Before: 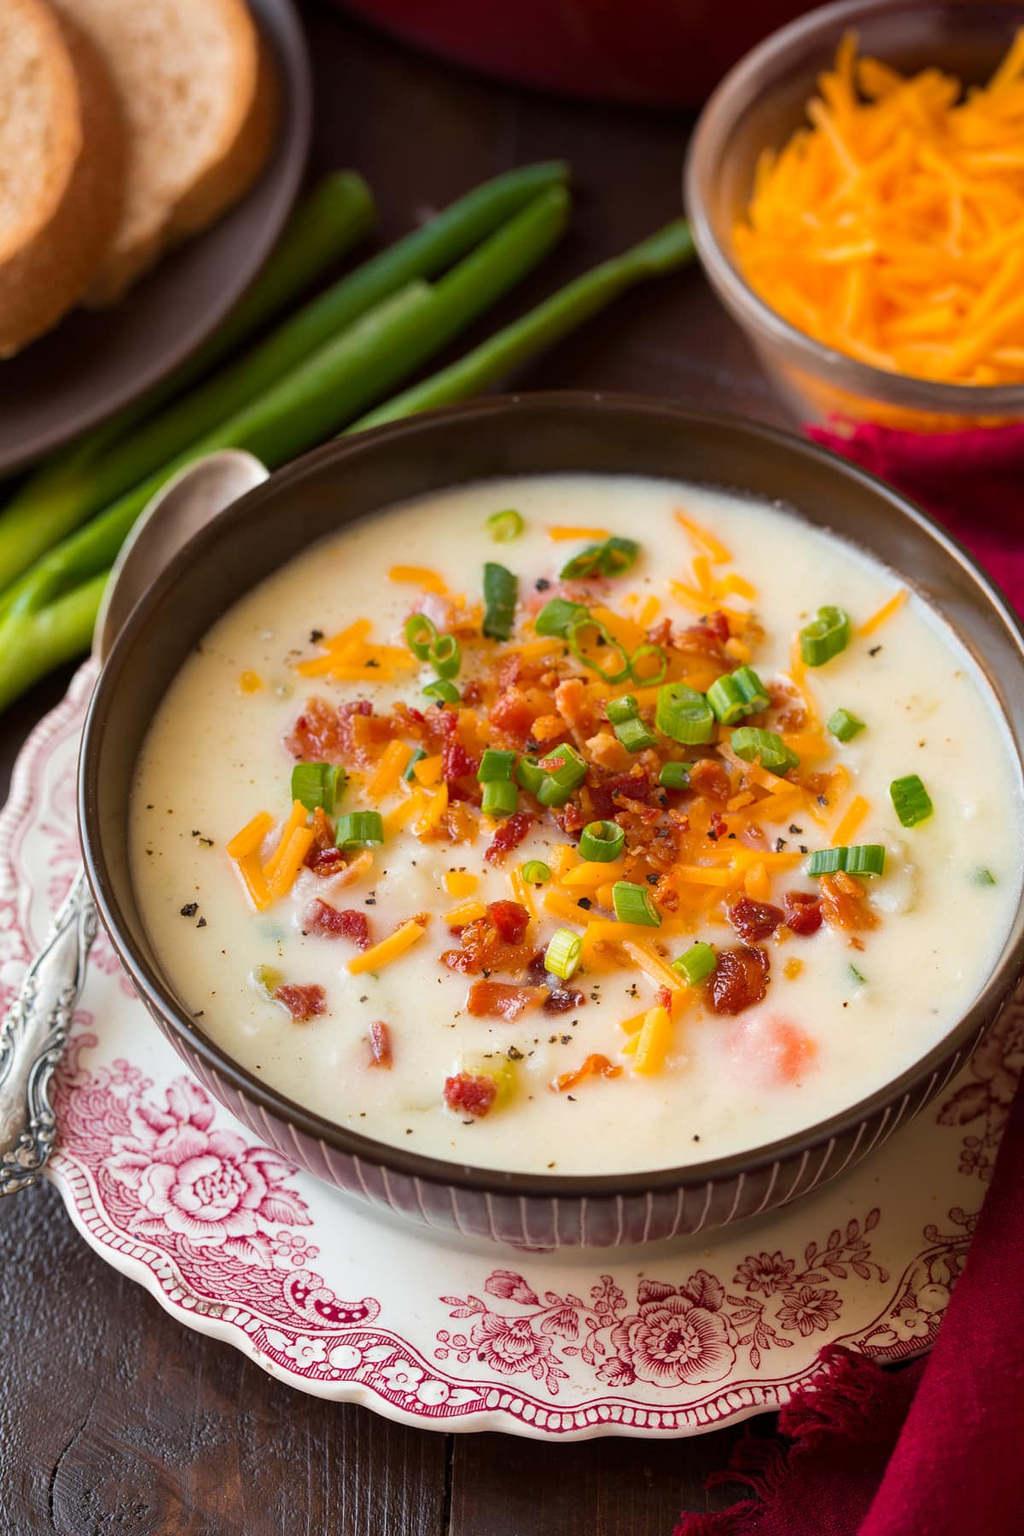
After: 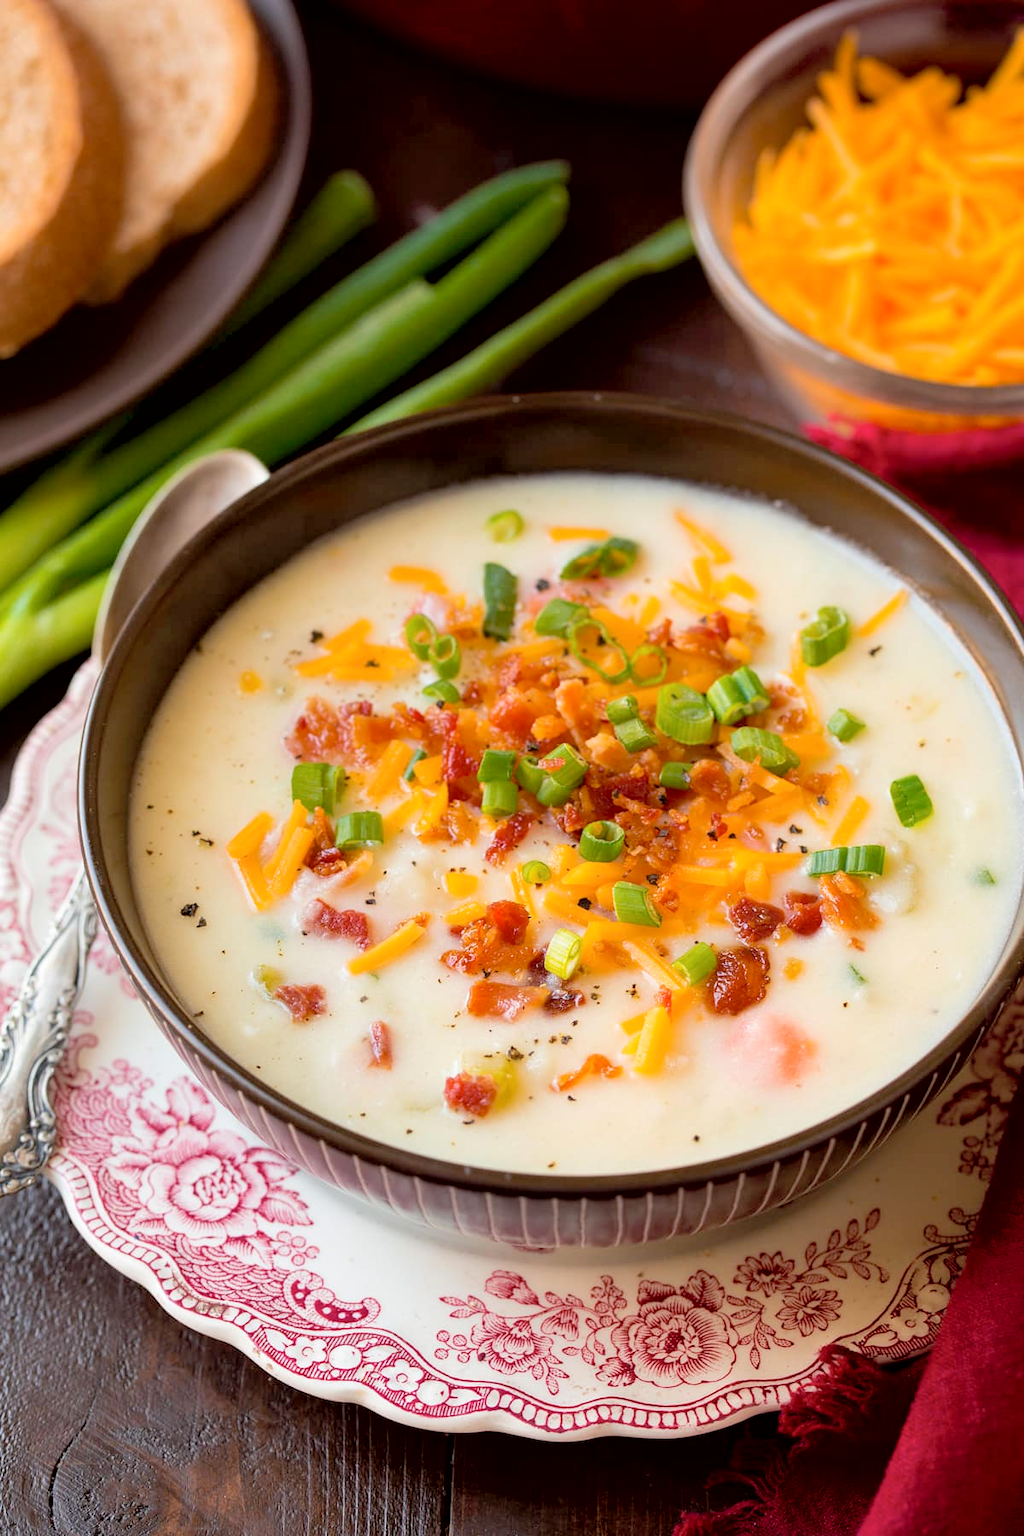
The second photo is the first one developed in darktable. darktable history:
exposure: black level correction 0.01, exposure 0.006 EV, compensate highlight preservation false
contrast brightness saturation: brightness 0.151
